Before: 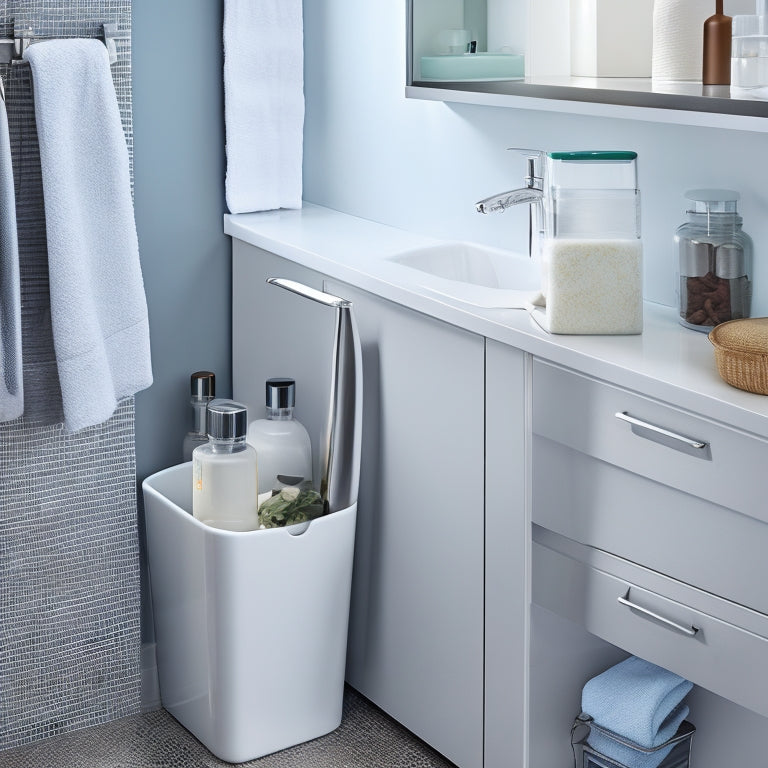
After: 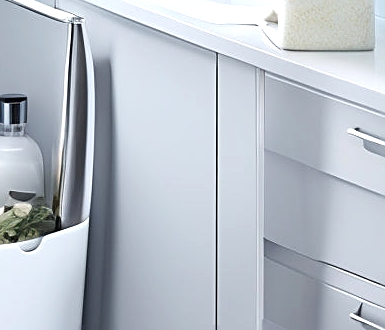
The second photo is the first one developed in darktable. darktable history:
tone equalizer: -8 EV -0.44 EV, -7 EV -0.355 EV, -6 EV -0.368 EV, -5 EV -0.254 EV, -3 EV 0.201 EV, -2 EV 0.355 EV, -1 EV 0.413 EV, +0 EV 0.409 EV, smoothing diameter 24.8%, edges refinement/feathering 10.18, preserve details guided filter
crop: left 35%, top 37.028%, right 14.749%, bottom 19.961%
sharpen: on, module defaults
